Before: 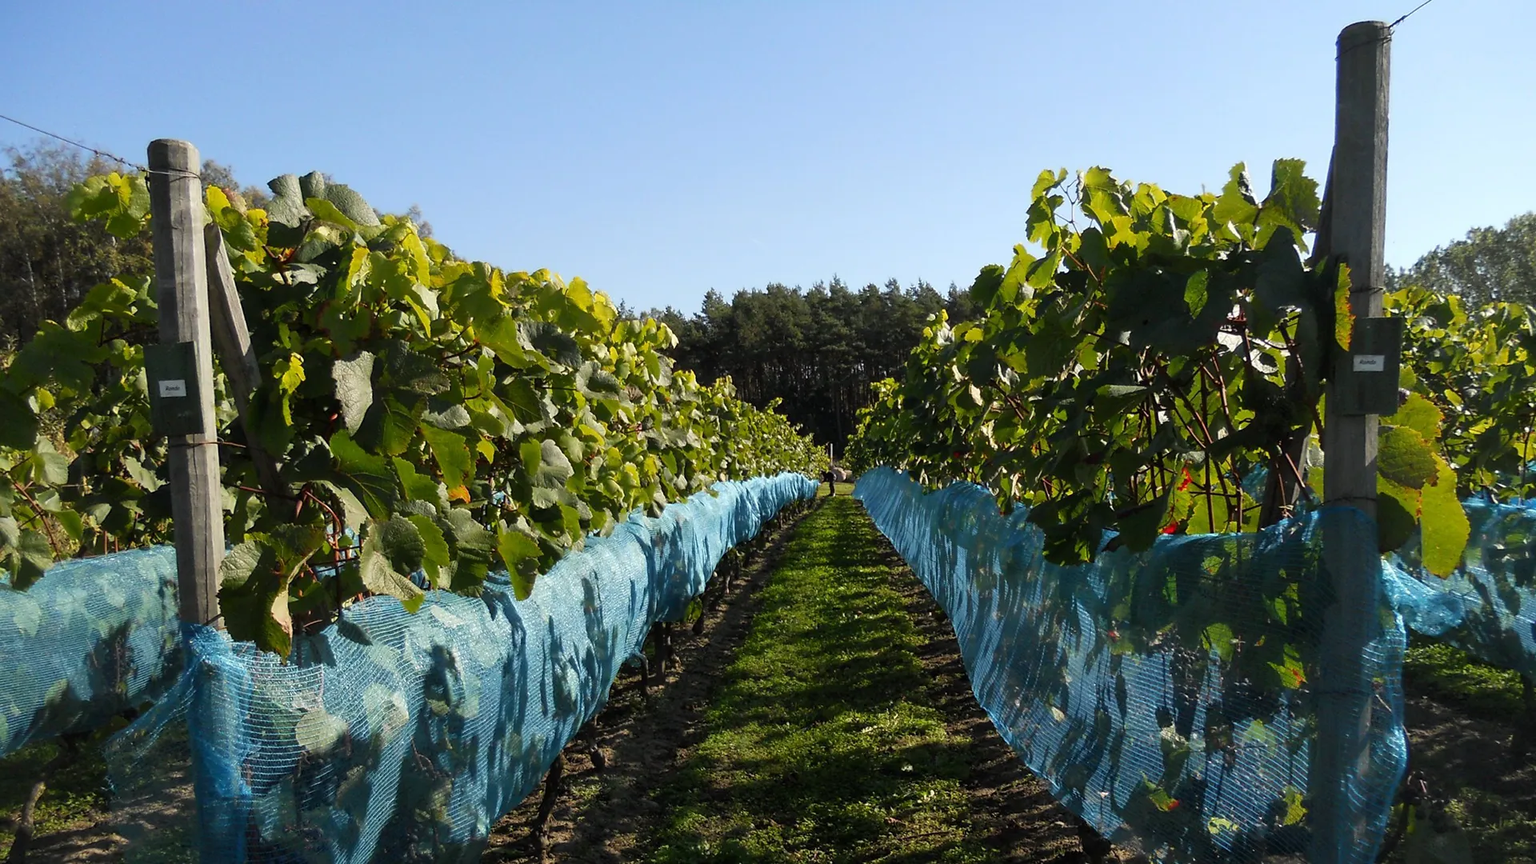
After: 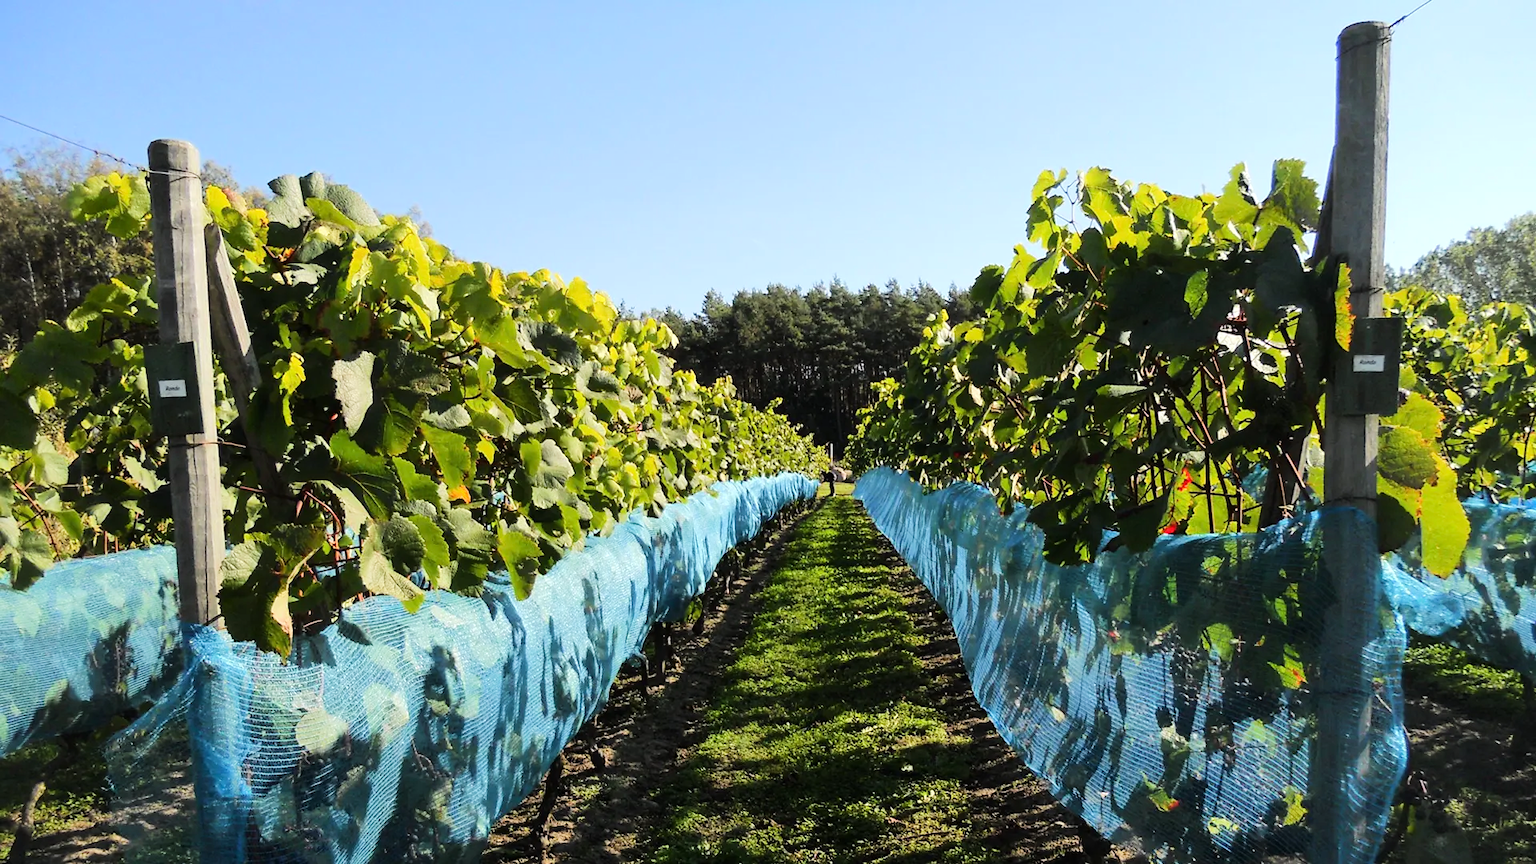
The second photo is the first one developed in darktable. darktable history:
tone equalizer: -7 EV 0.143 EV, -6 EV 0.596 EV, -5 EV 1.13 EV, -4 EV 1.35 EV, -3 EV 1.12 EV, -2 EV 0.6 EV, -1 EV 0.158 EV, edges refinement/feathering 500, mask exposure compensation -1.57 EV, preserve details no
